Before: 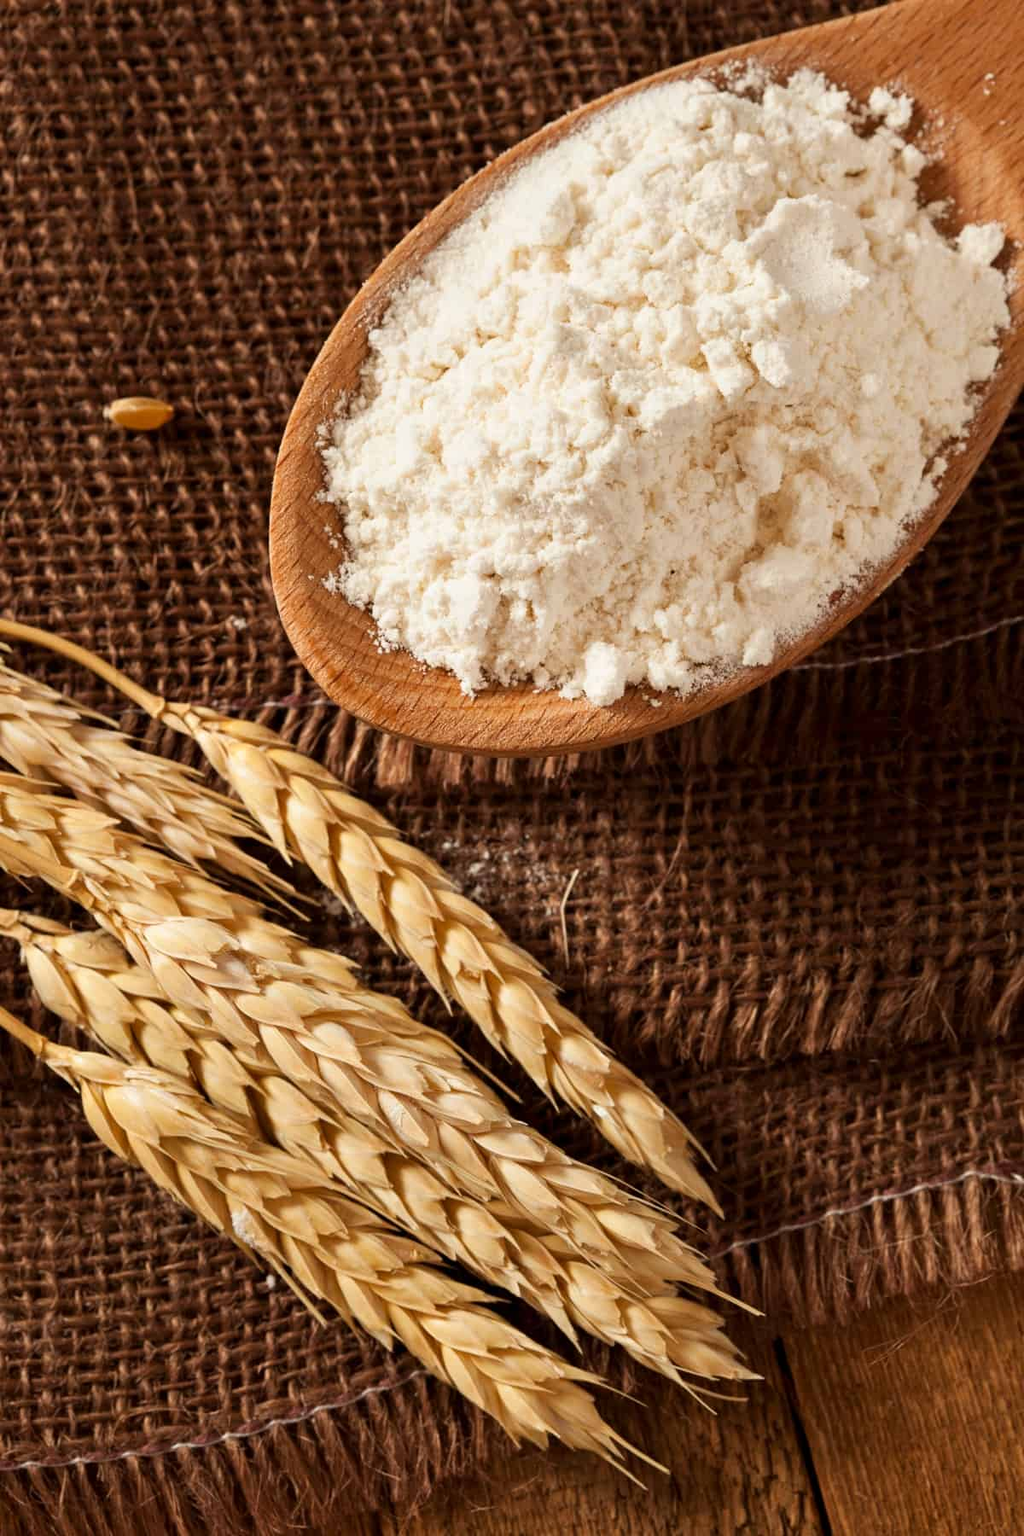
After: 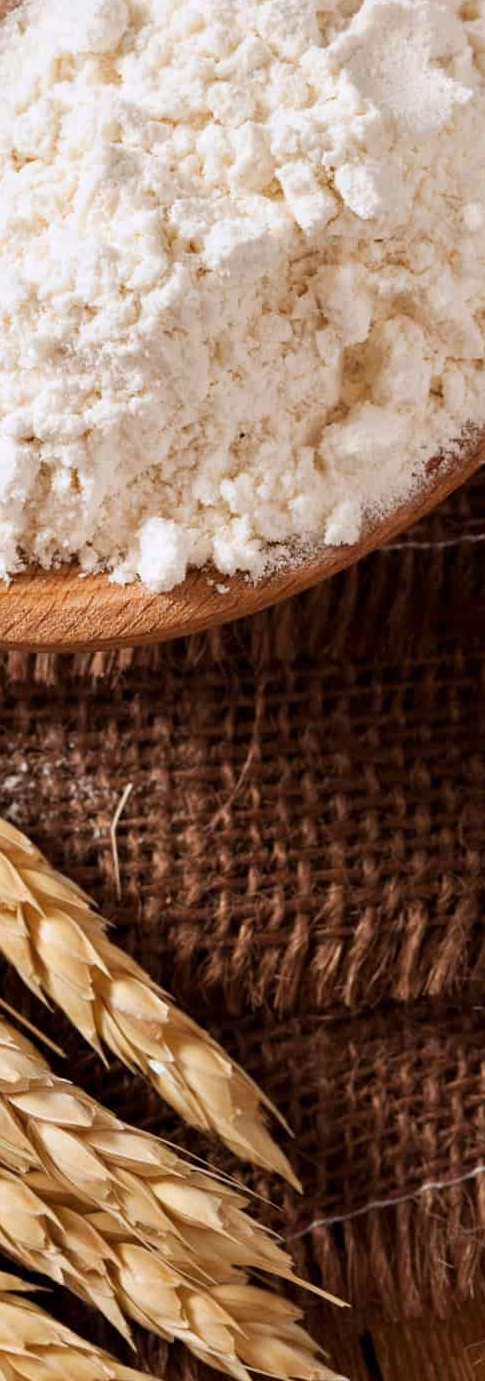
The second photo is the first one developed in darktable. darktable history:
crop: left 45.576%, top 13.074%, right 13.933%, bottom 10.152%
color calibration: illuminant as shot in camera, x 0.358, y 0.373, temperature 4628.91 K
